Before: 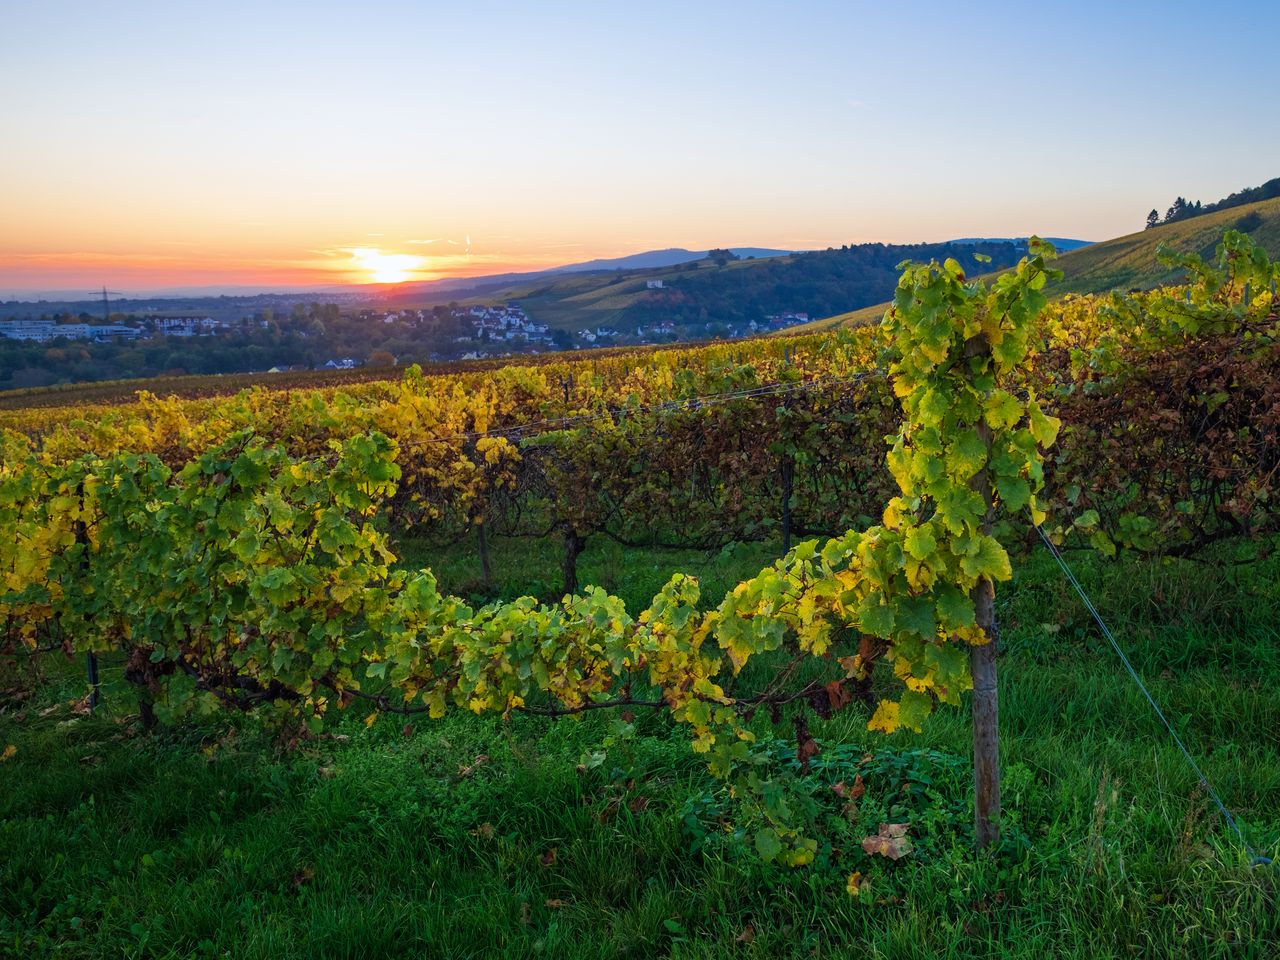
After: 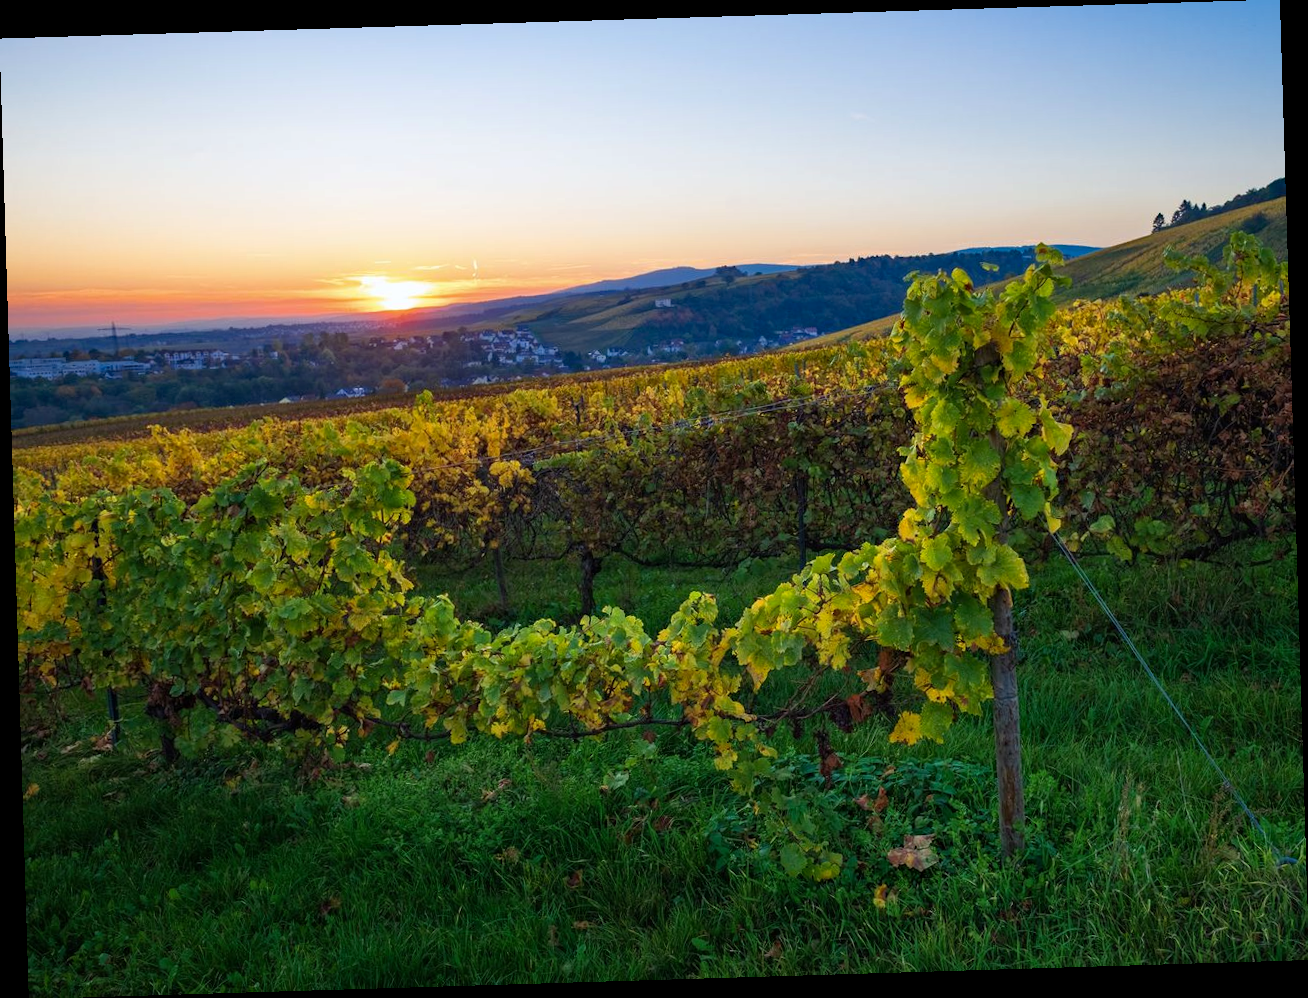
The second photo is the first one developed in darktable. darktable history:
white balance: emerald 1
rotate and perspective: rotation -1.75°, automatic cropping off
haze removal: strength 0.29, distance 0.25, compatibility mode true, adaptive false
base curve: curves: ch0 [(0, 0) (0.303, 0.277) (1, 1)]
